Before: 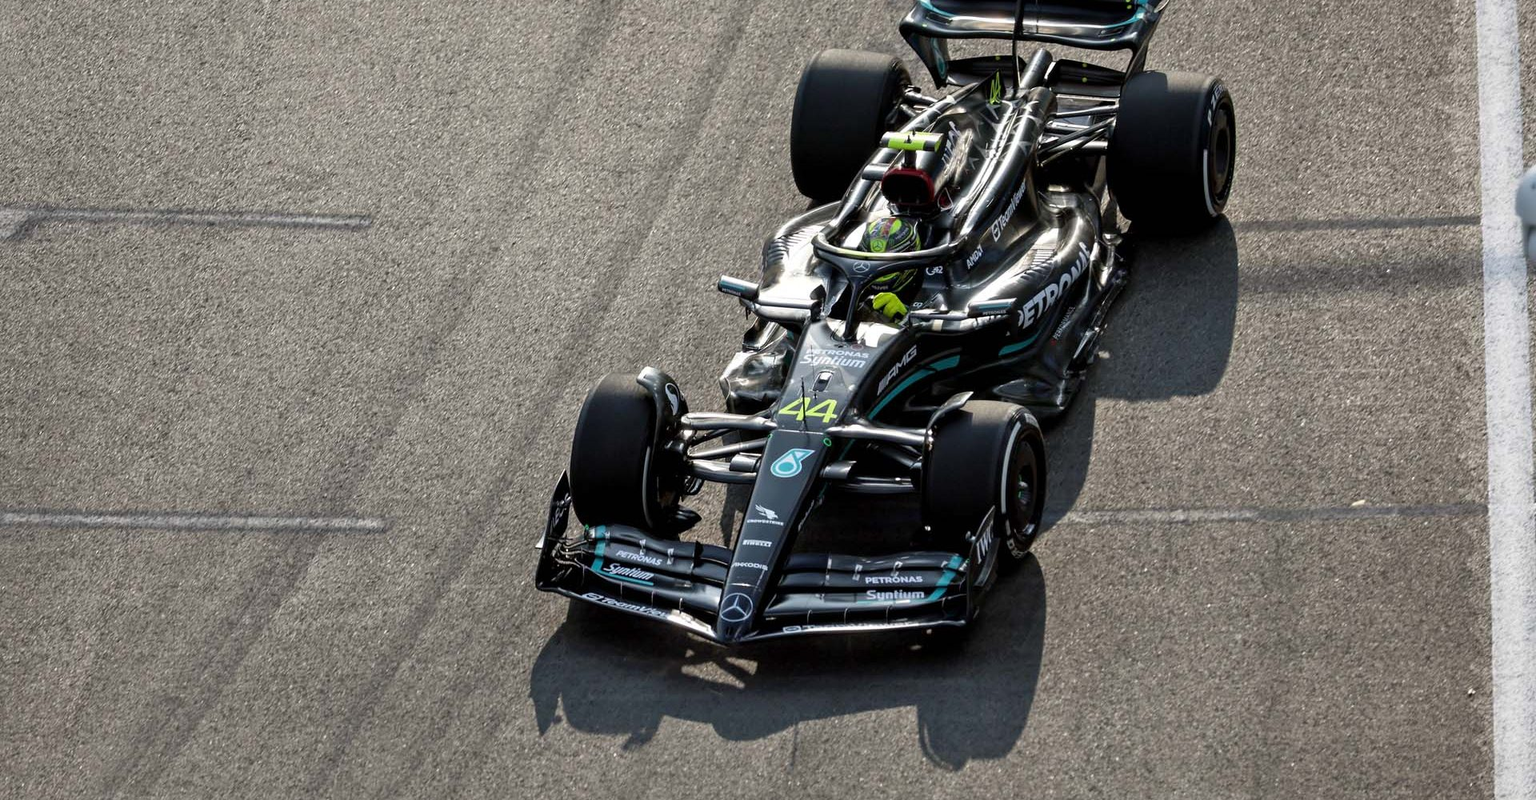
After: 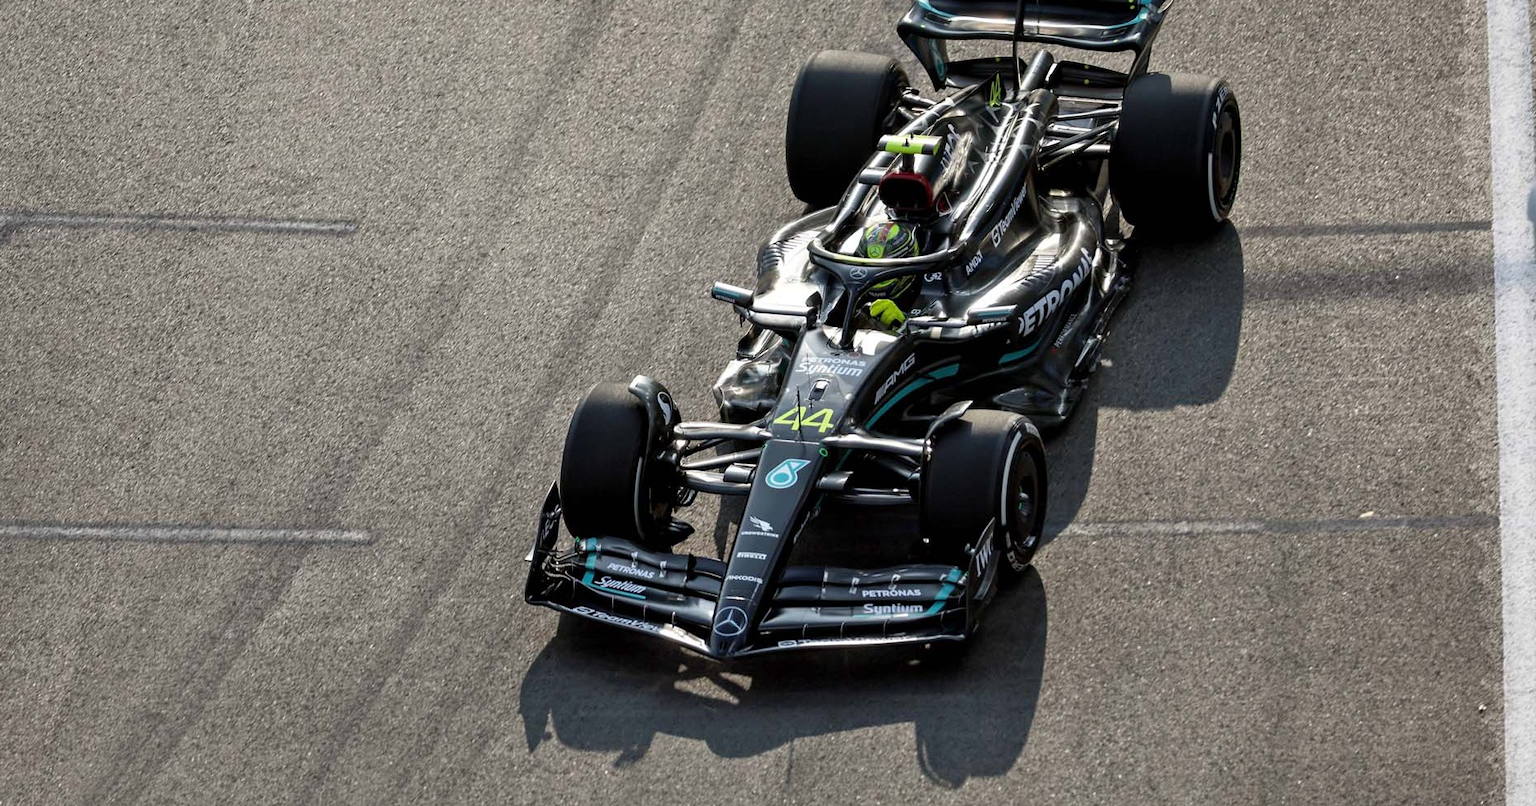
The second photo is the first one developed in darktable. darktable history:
crop and rotate: left 1.506%, right 0.696%, bottom 1.46%
